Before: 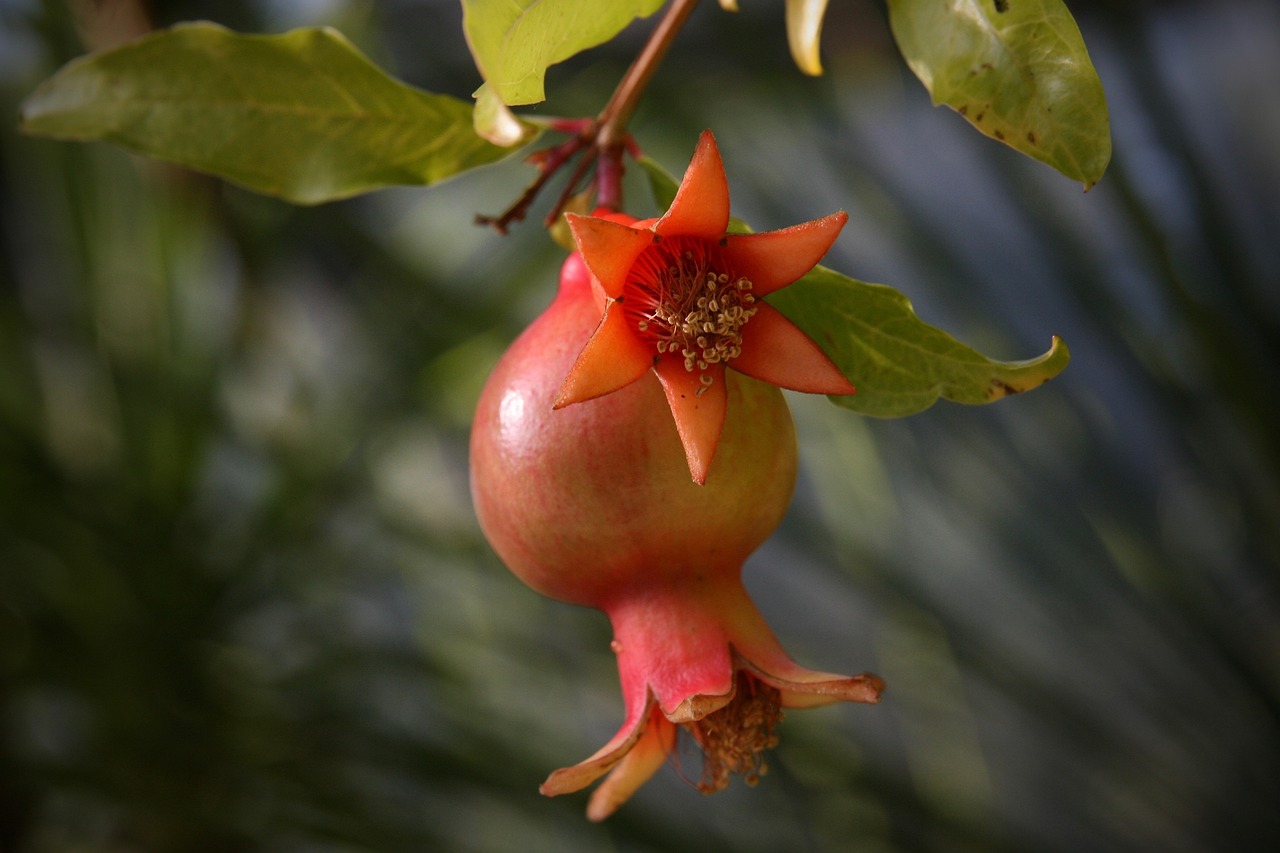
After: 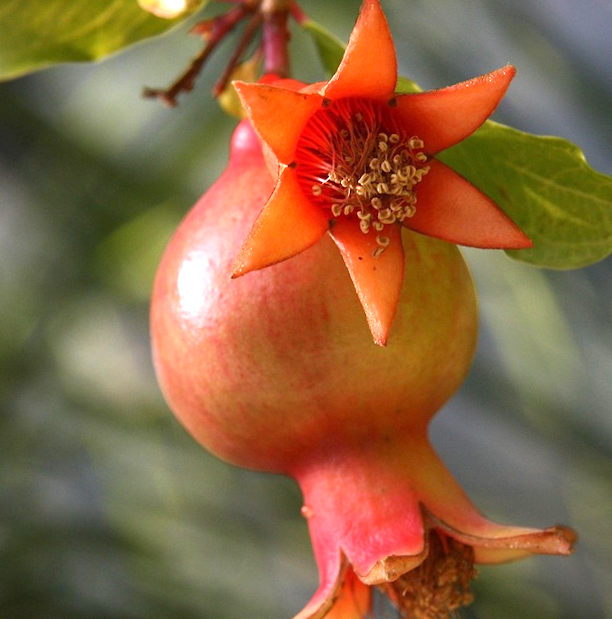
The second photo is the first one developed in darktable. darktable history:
exposure: exposure 0.943 EV, compensate highlight preservation false
rotate and perspective: rotation -3°, crop left 0.031, crop right 0.968, crop top 0.07, crop bottom 0.93
crop and rotate: angle 0.02°, left 24.353%, top 13.219%, right 26.156%, bottom 8.224%
